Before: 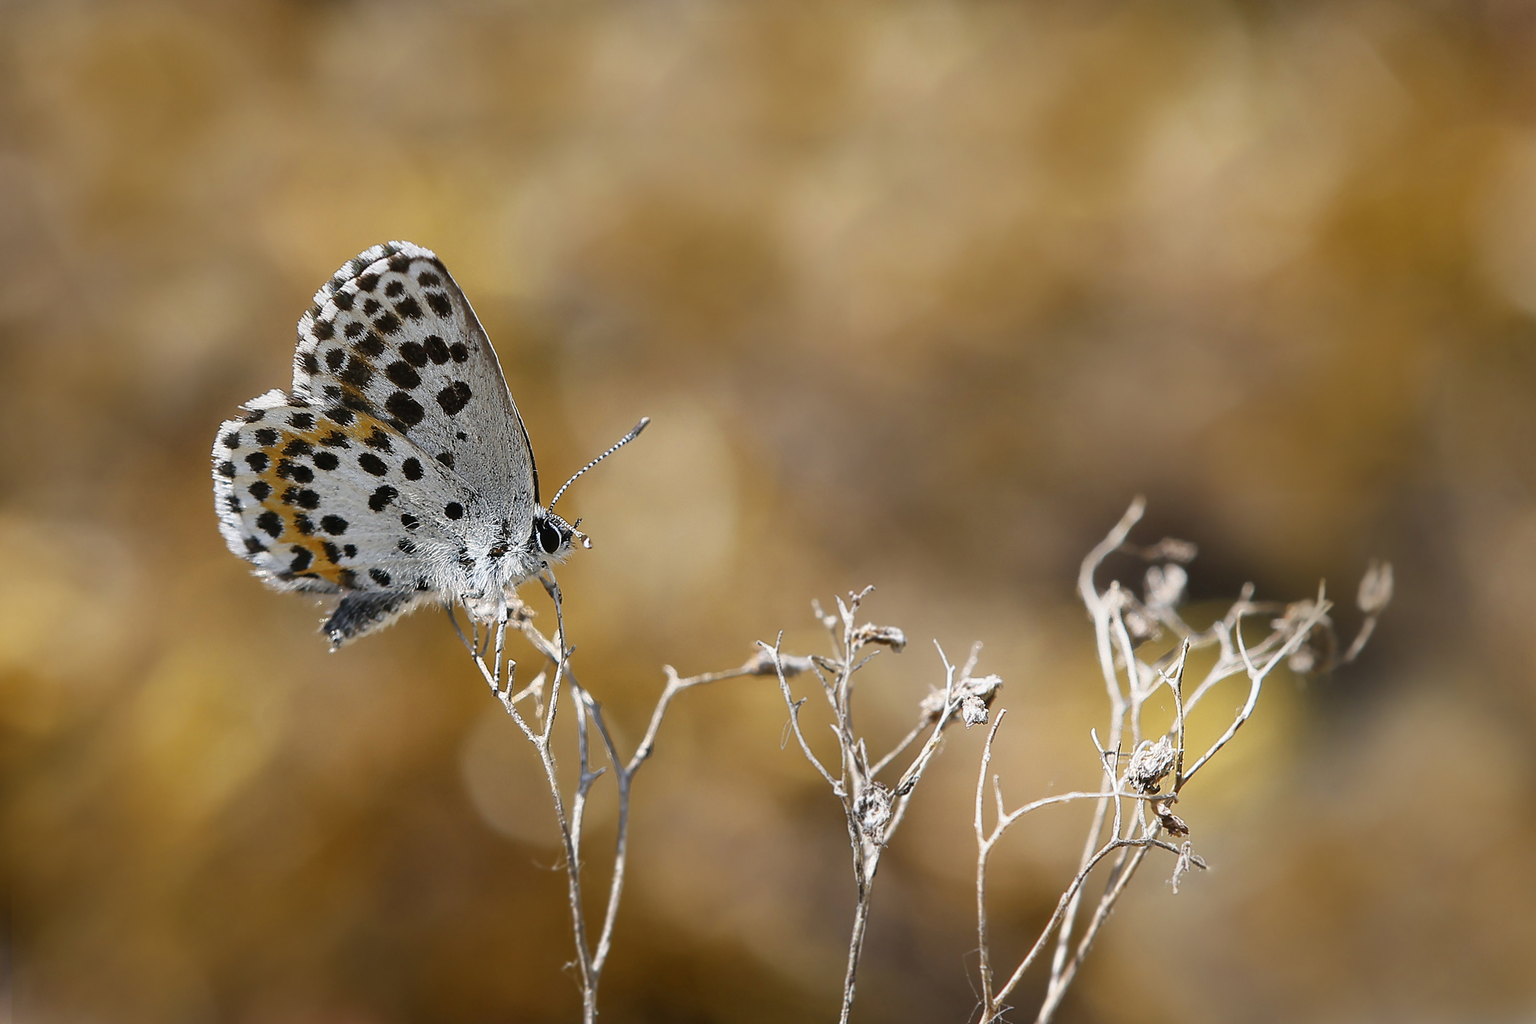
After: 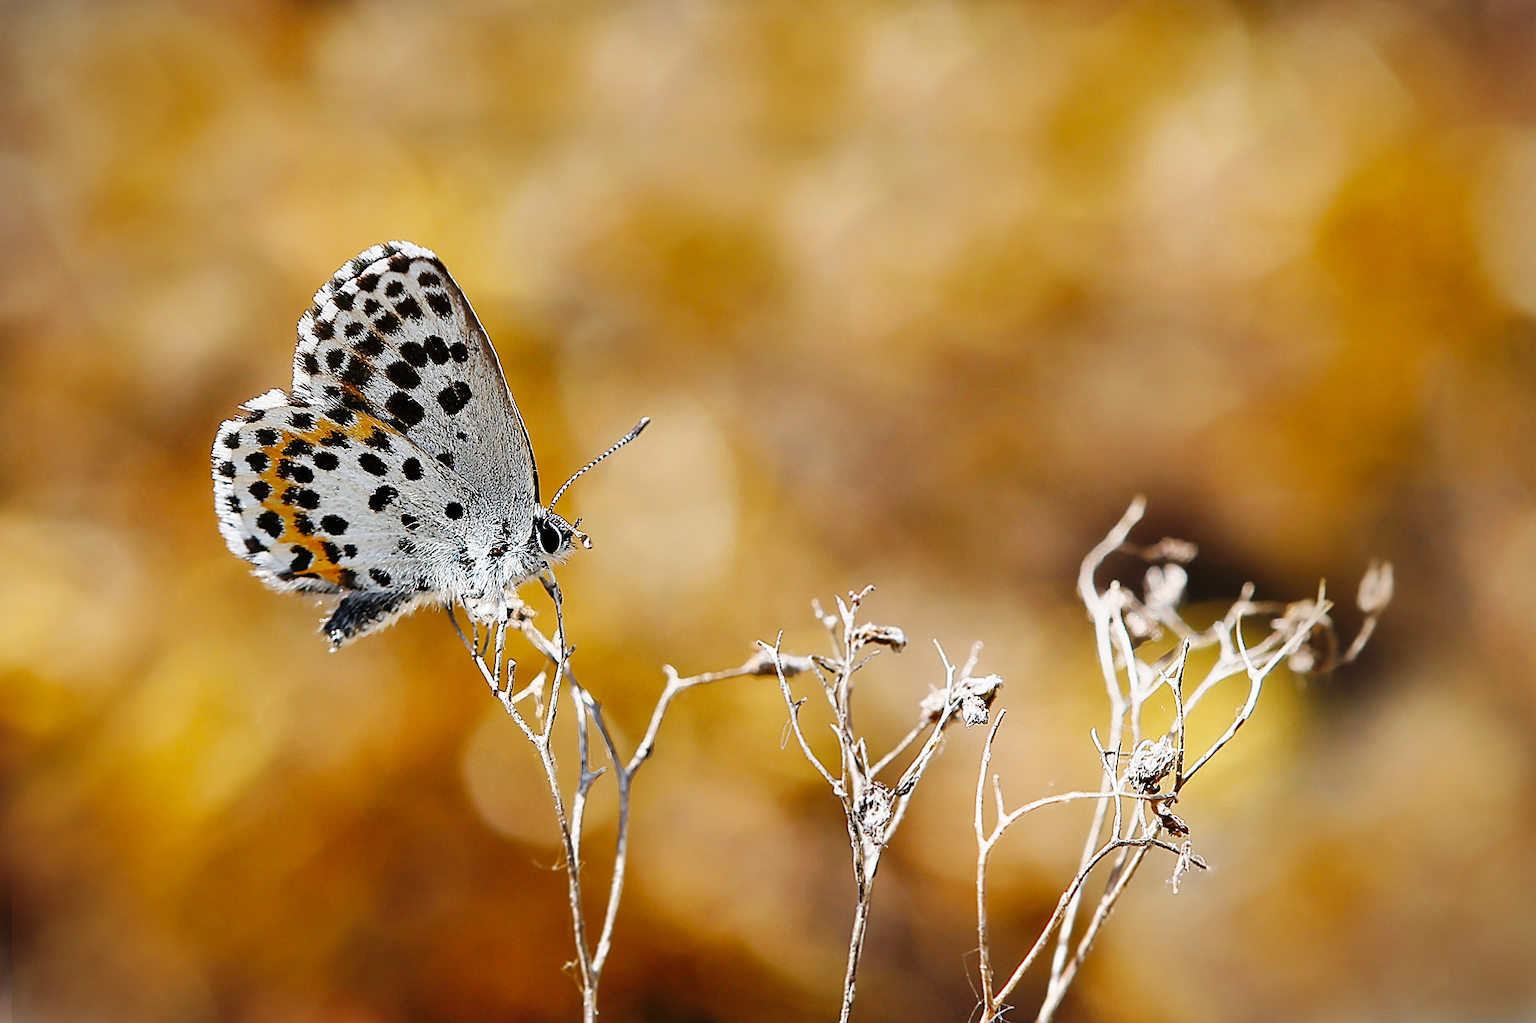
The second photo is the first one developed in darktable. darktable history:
sharpen: on, module defaults
shadows and highlights: low approximation 0.01, soften with gaussian
vignetting: fall-off start 97.23%, brightness -0.484, width/height ratio 1.185
base curve: curves: ch0 [(0, 0) (0.036, 0.025) (0.121, 0.166) (0.206, 0.329) (0.605, 0.79) (1, 1)], preserve colors none
